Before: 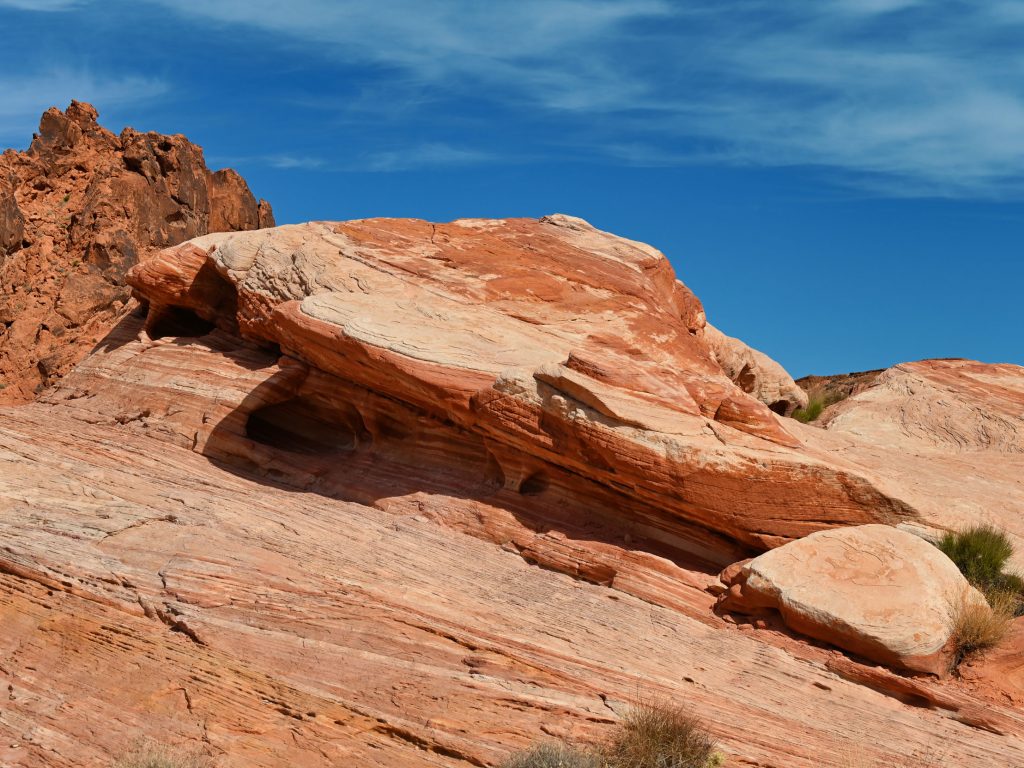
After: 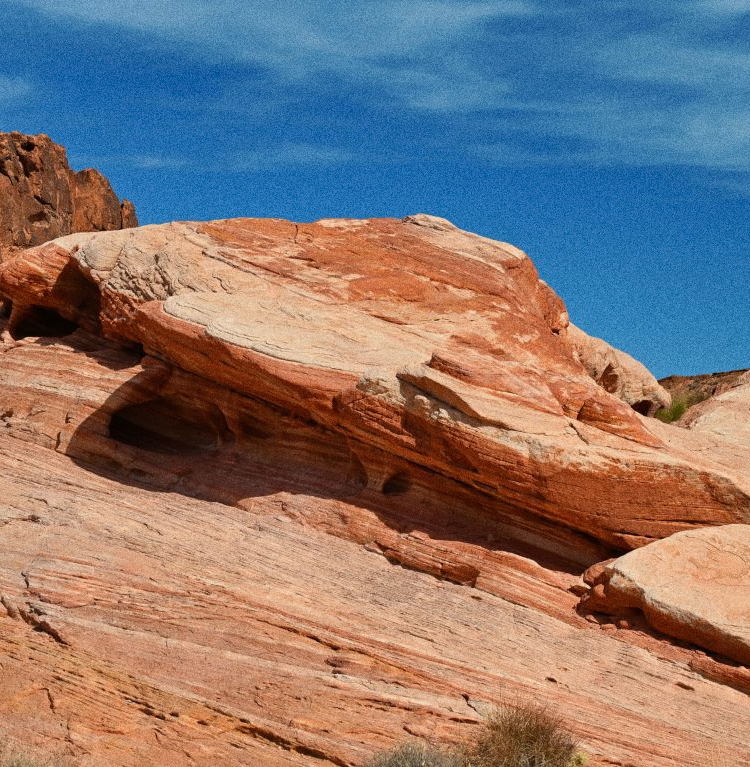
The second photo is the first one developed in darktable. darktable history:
crop: left 13.443%, right 13.31%
grain: coarseness 11.82 ISO, strength 36.67%, mid-tones bias 74.17%
